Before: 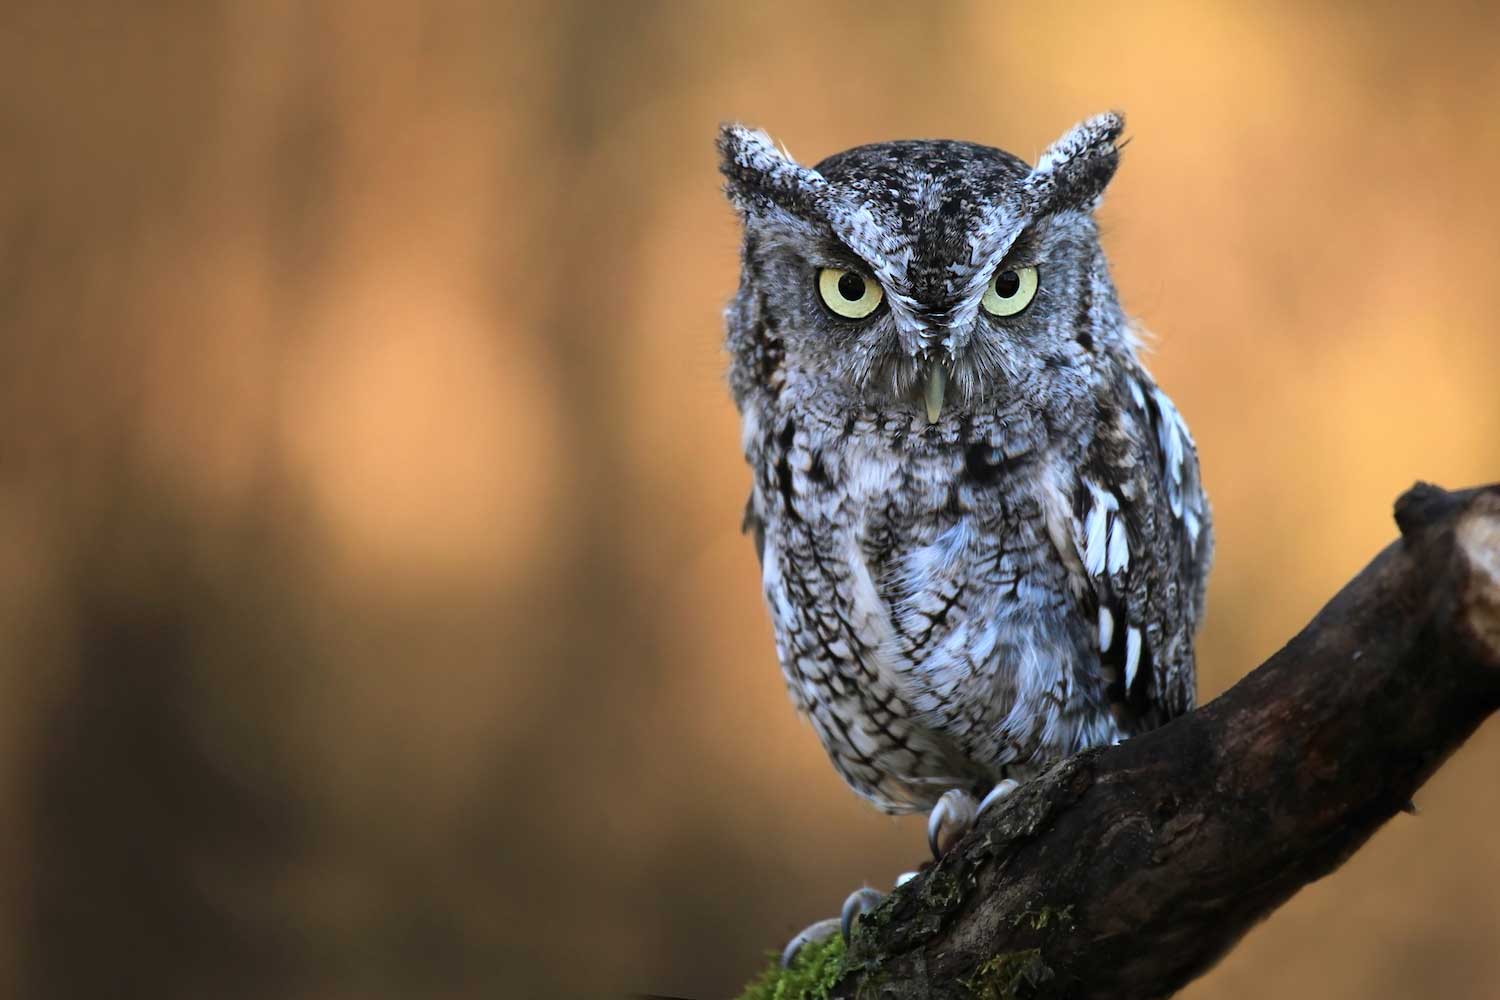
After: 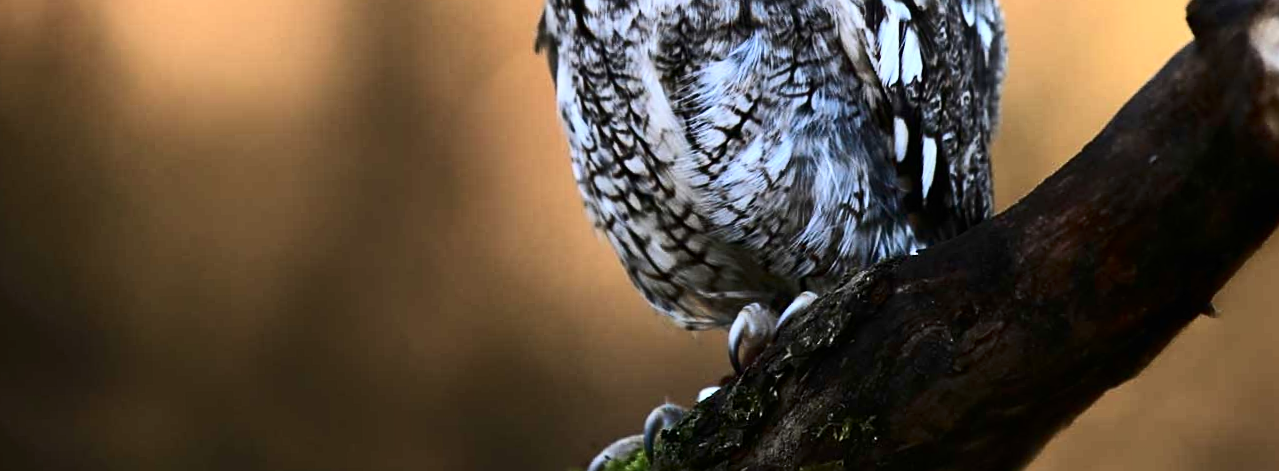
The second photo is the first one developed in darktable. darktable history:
contrast brightness saturation: contrast 0.28
rotate and perspective: rotation -1.42°, crop left 0.016, crop right 0.984, crop top 0.035, crop bottom 0.965
crop and rotate: left 13.306%, top 48.129%, bottom 2.928%
sharpen: amount 0.478
